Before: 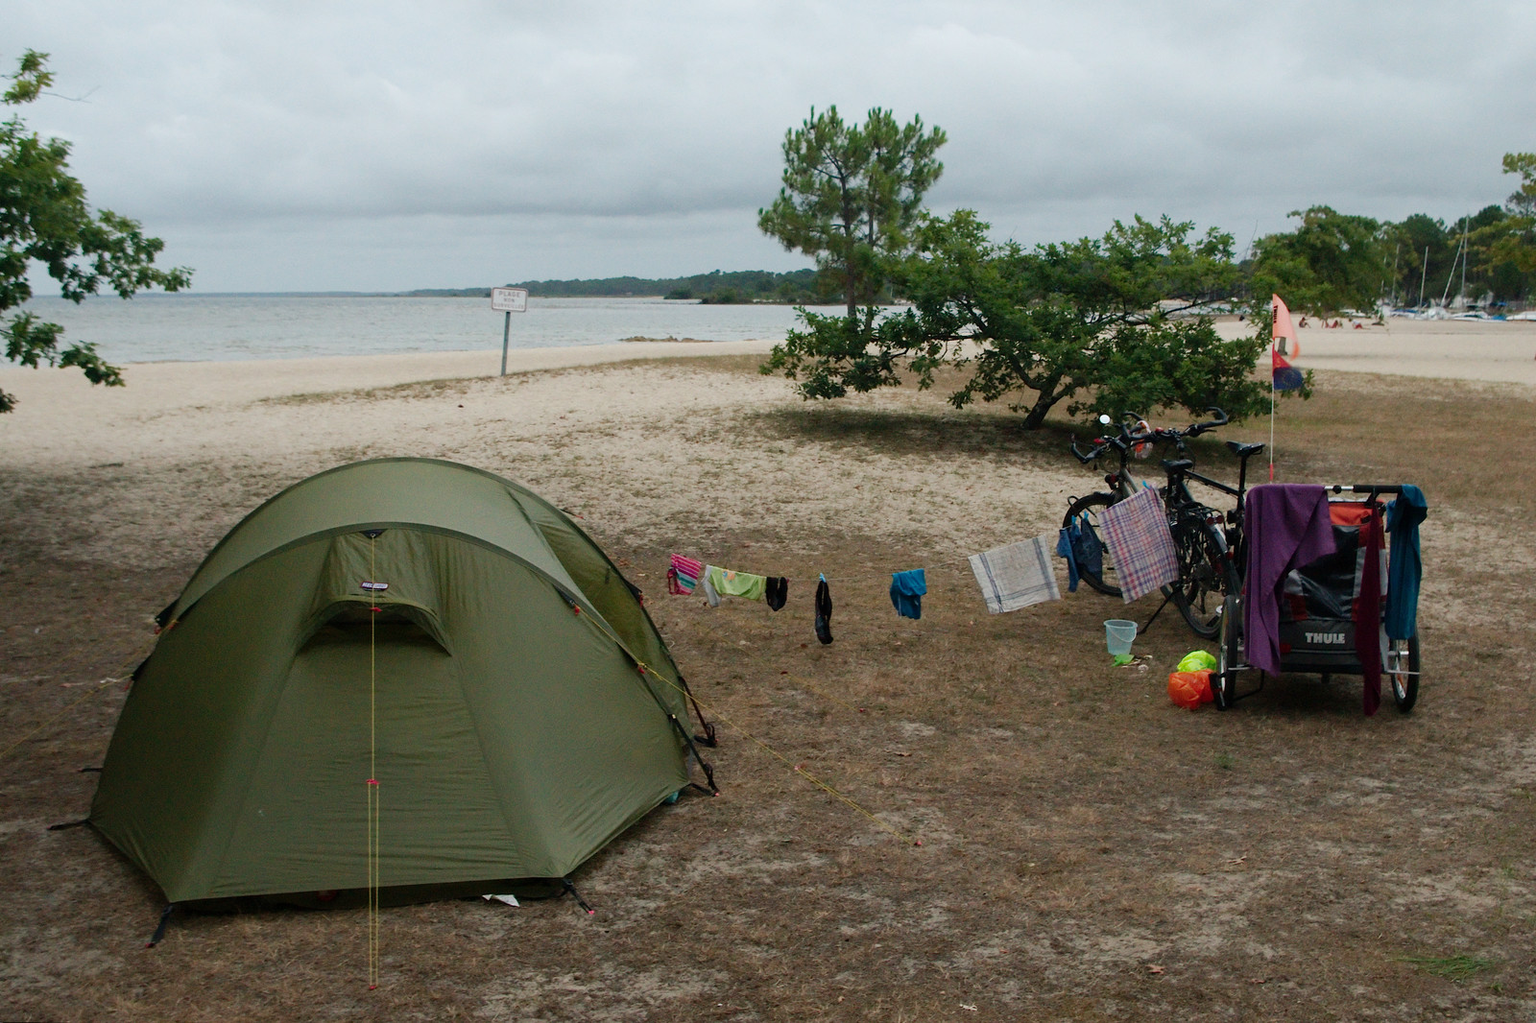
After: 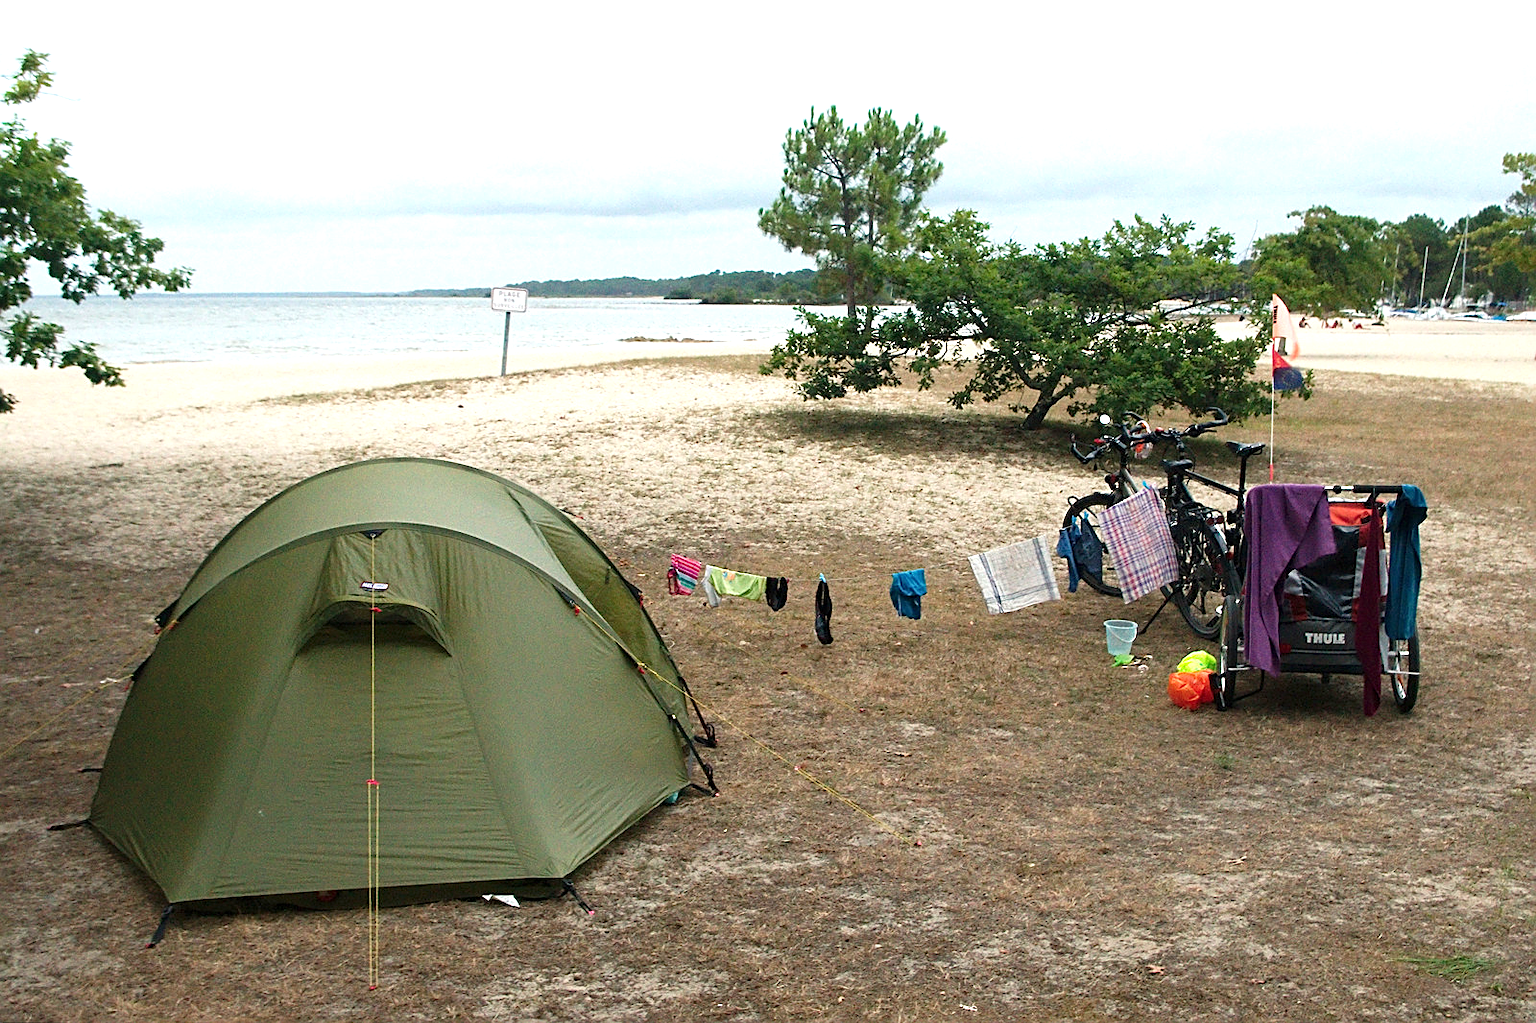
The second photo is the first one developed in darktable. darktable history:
sharpen: amount 0.6
exposure: exposure 1.094 EV, compensate highlight preservation false
